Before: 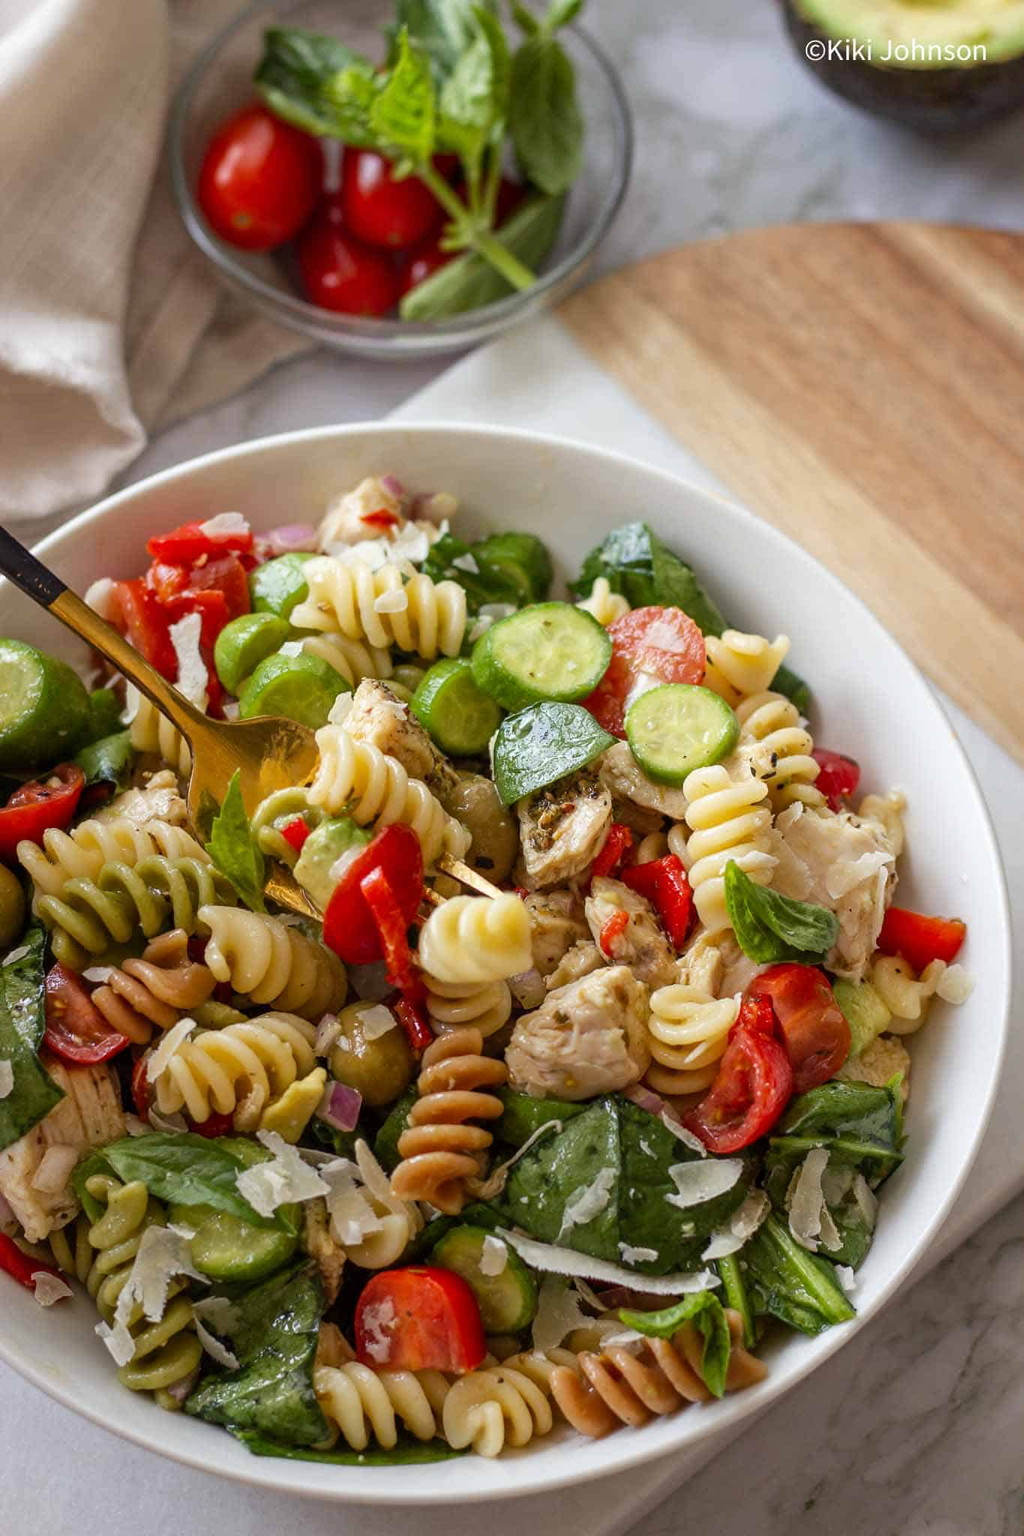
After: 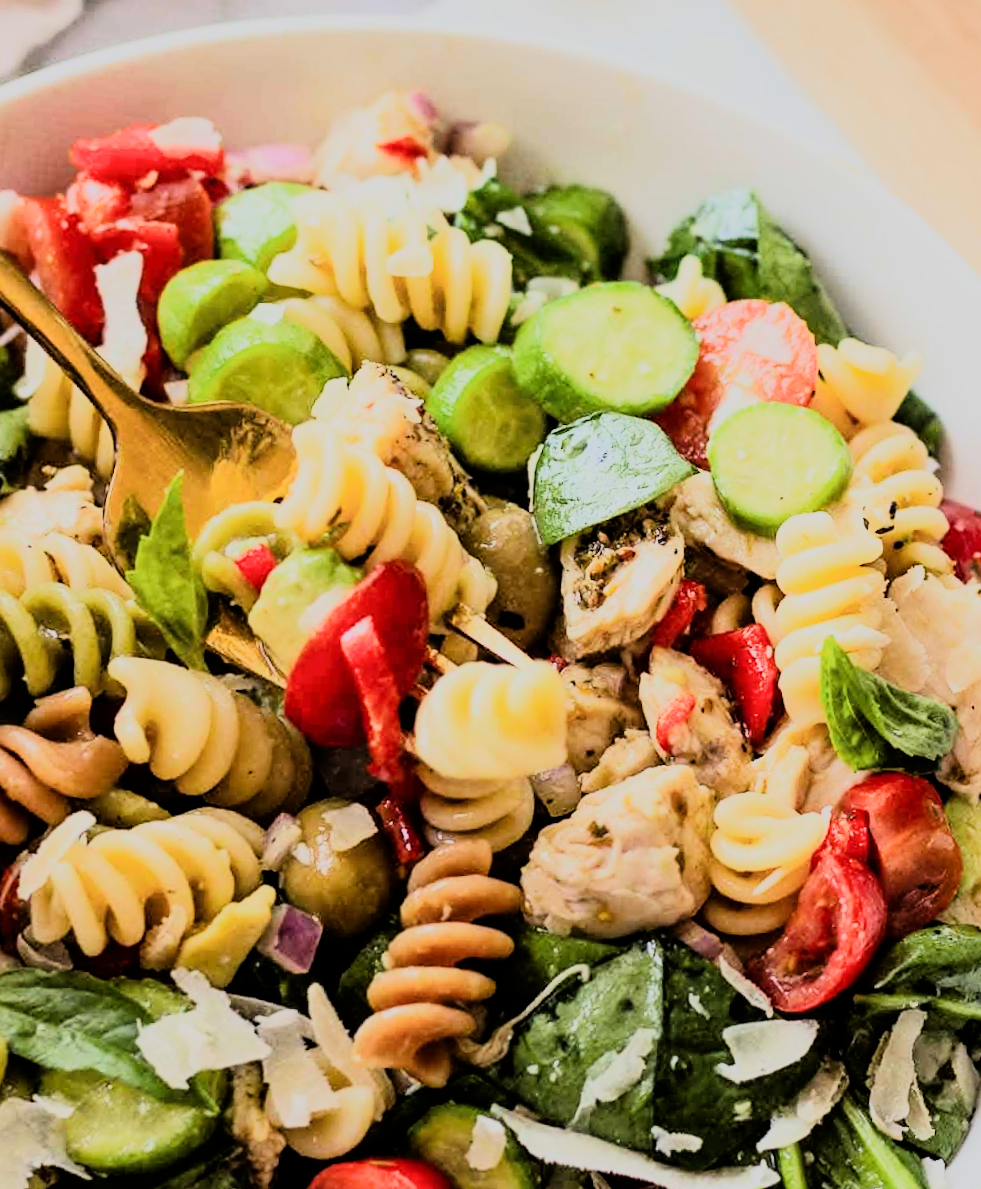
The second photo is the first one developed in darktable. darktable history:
crop and rotate: angle -3.37°, left 9.79%, top 20.73%, right 12.42%, bottom 11.82%
rotate and perspective: rotation 0.679°, lens shift (horizontal) 0.136, crop left 0.009, crop right 0.991, crop top 0.078, crop bottom 0.95
filmic rgb: hardness 4.17, contrast 0.921
rgb curve: curves: ch0 [(0, 0) (0.21, 0.15) (0.24, 0.21) (0.5, 0.75) (0.75, 0.96) (0.89, 0.99) (1, 1)]; ch1 [(0, 0.02) (0.21, 0.13) (0.25, 0.2) (0.5, 0.67) (0.75, 0.9) (0.89, 0.97) (1, 1)]; ch2 [(0, 0.02) (0.21, 0.13) (0.25, 0.2) (0.5, 0.67) (0.75, 0.9) (0.89, 0.97) (1, 1)], compensate middle gray true
